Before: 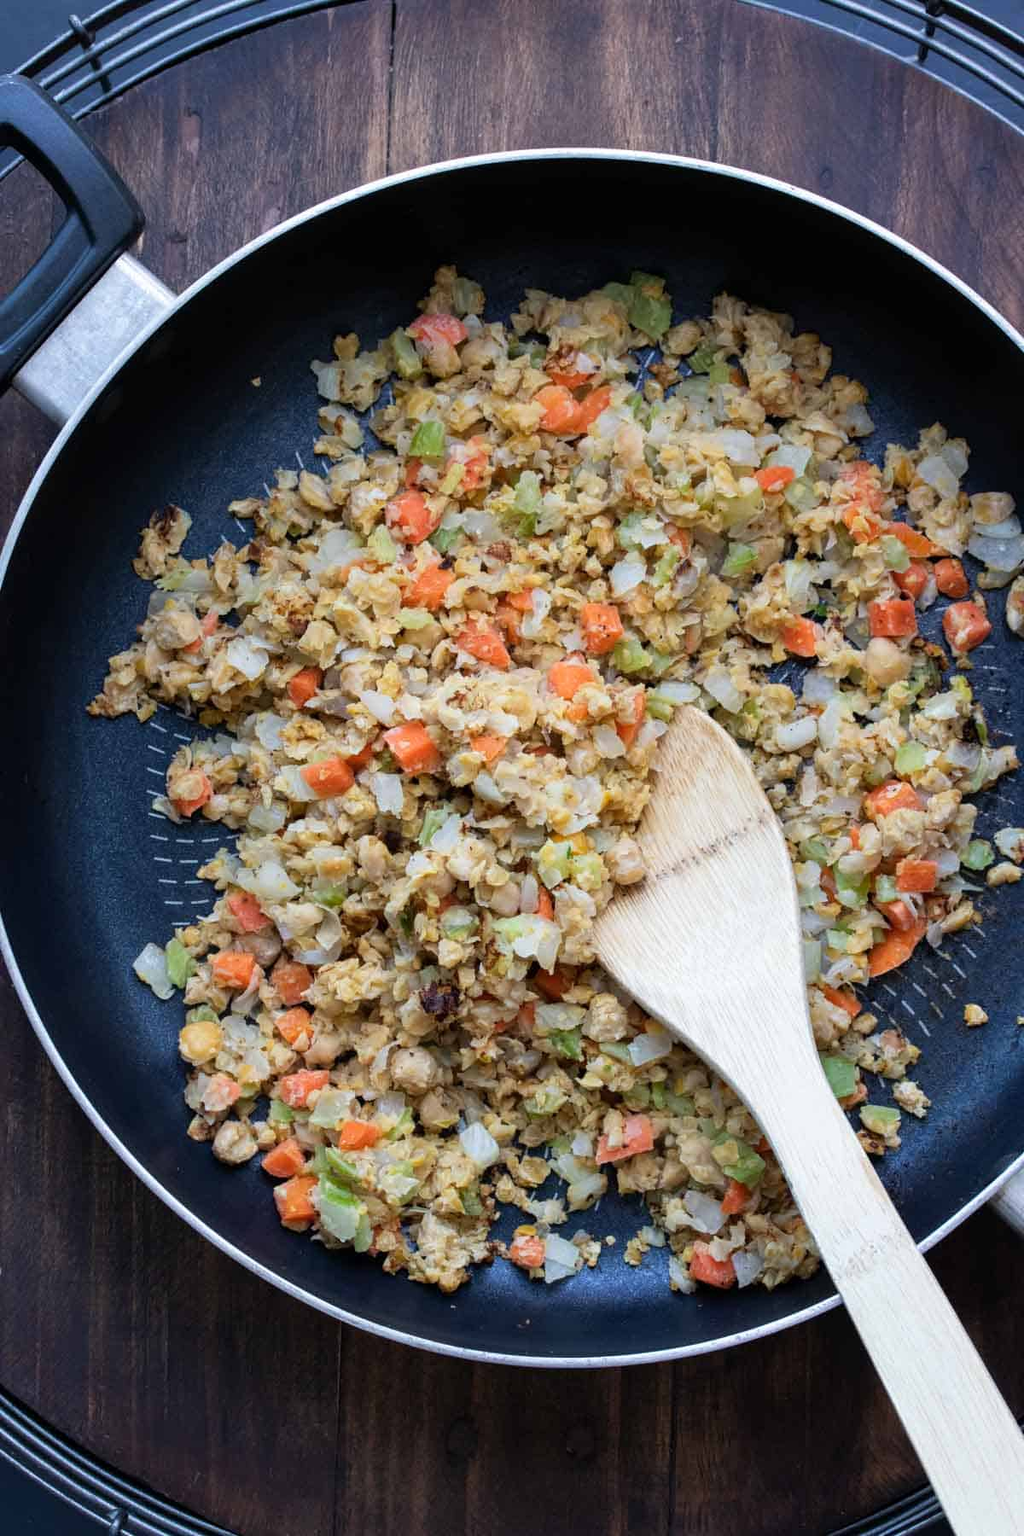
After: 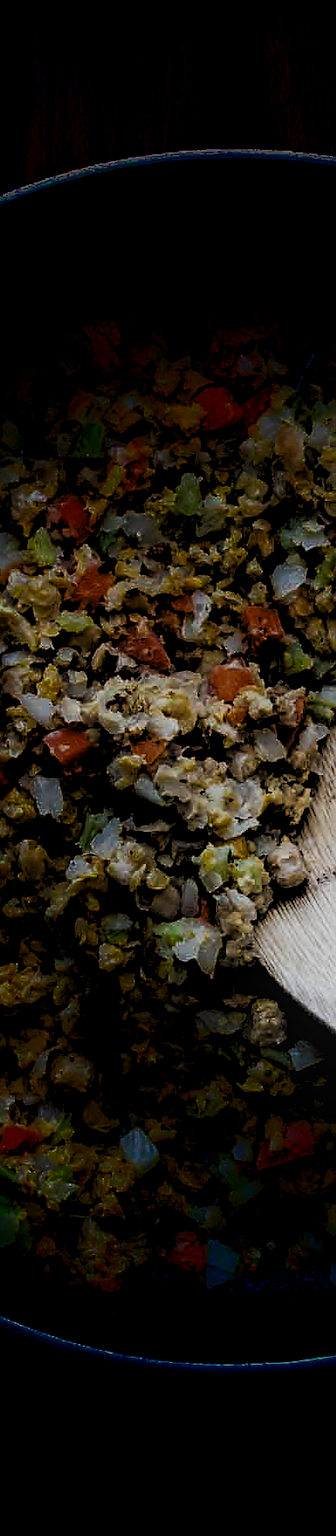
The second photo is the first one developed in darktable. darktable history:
color correction: highlights b* 0.06, saturation 1.35
sharpen: radius 1.565, amount 0.36, threshold 1.399
local contrast: on, module defaults
shadows and highlights: shadows -87.75, highlights -36.58, soften with gaussian
levels: levels [0.514, 0.759, 1]
crop: left 33.289%, right 33.728%
filmic rgb: black relative exposure -5.13 EV, white relative exposure 3.2 EV, hardness 3.47, contrast 1.2, highlights saturation mix -48.73%
